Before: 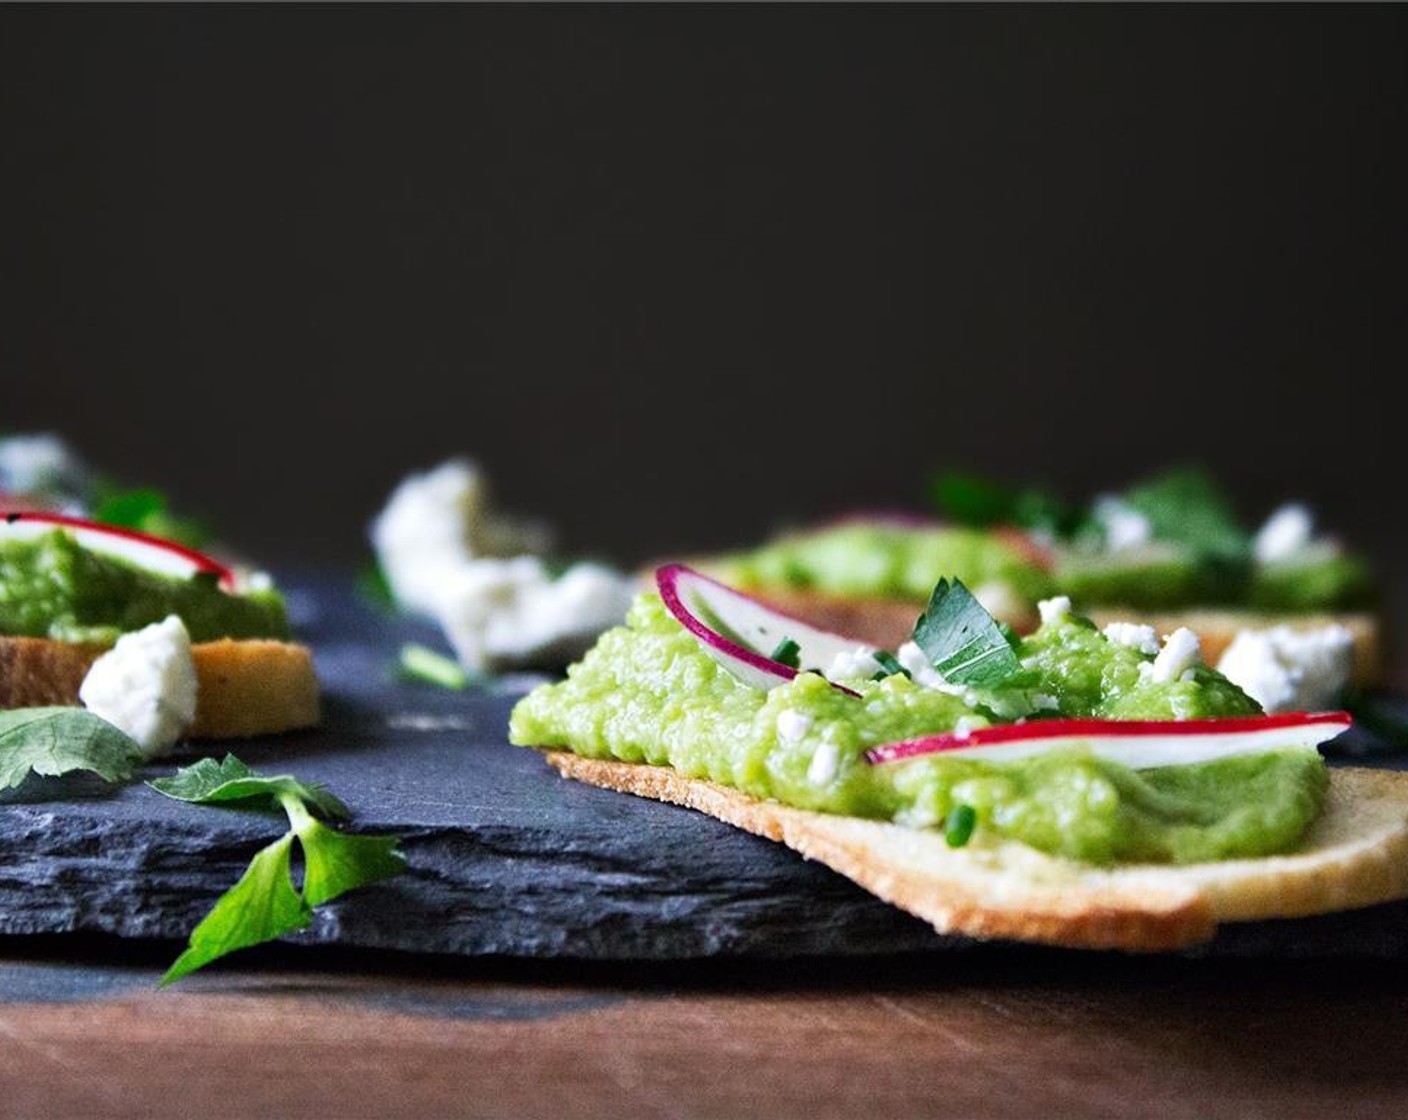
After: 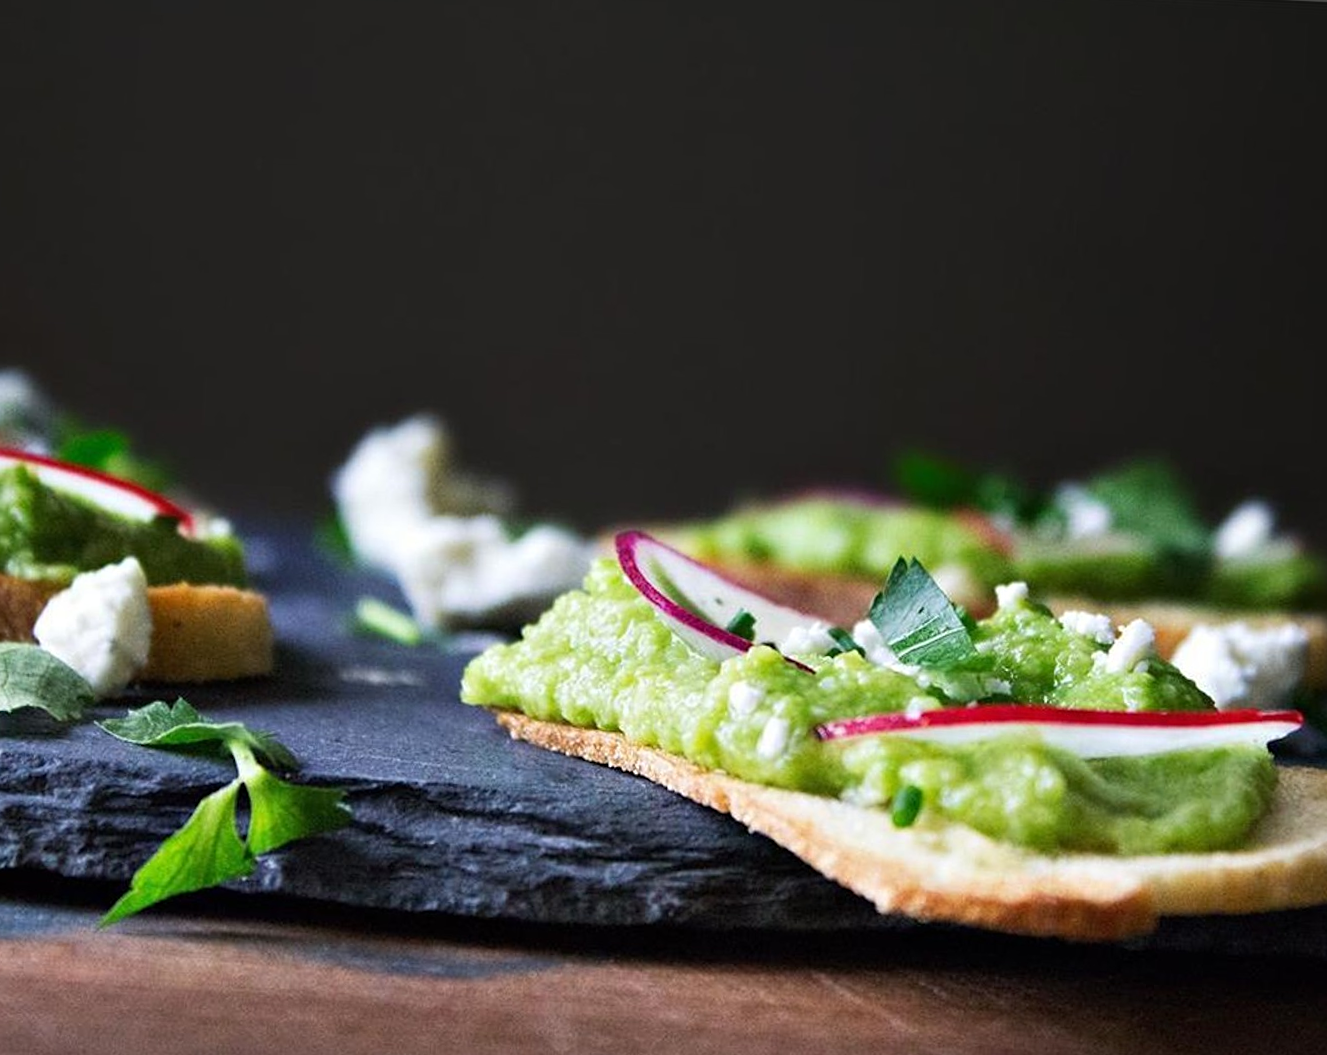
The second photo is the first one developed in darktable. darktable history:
exposure: compensate highlight preservation false
tone equalizer: on, module defaults
crop and rotate: angle -2.82°
sharpen: amount 0.207
